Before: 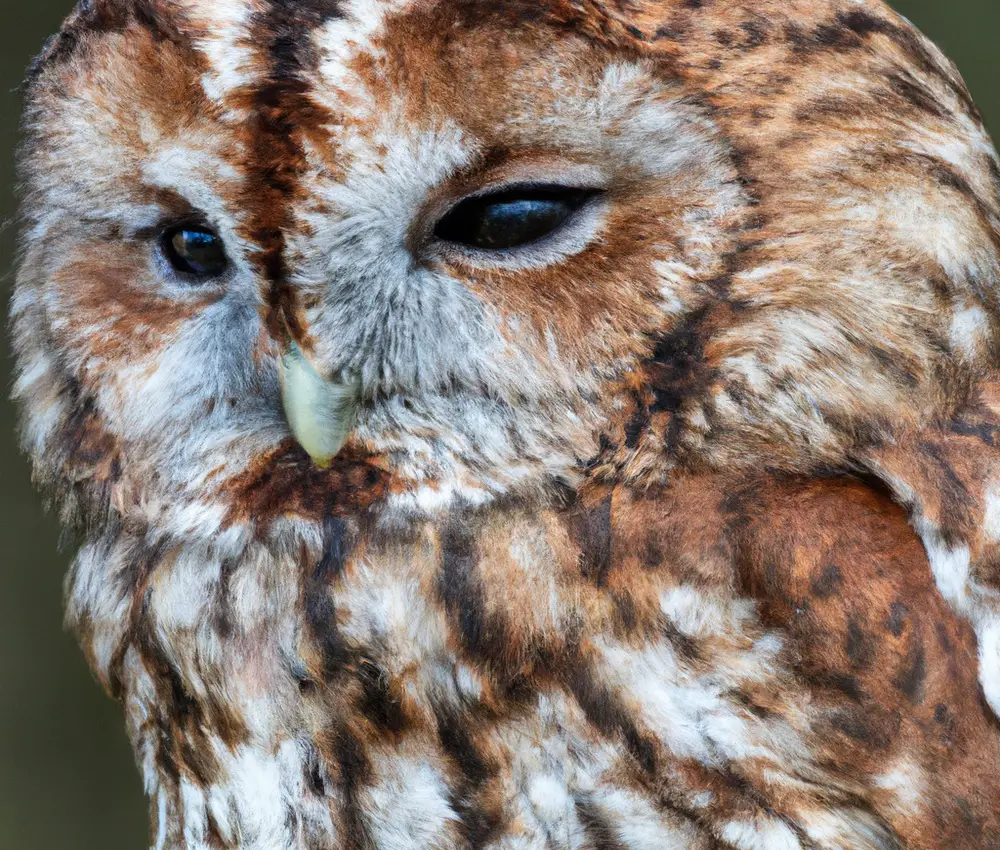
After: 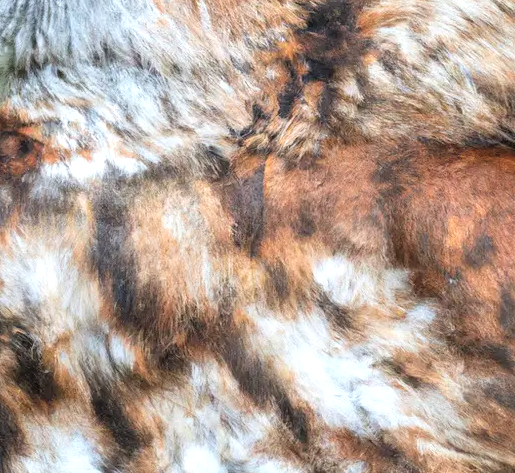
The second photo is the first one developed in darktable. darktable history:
exposure: exposure 0.377 EV, compensate highlight preservation false
crop: left 34.733%, top 38.867%, right 13.675%, bottom 5.459%
contrast brightness saturation: brightness 0.143
